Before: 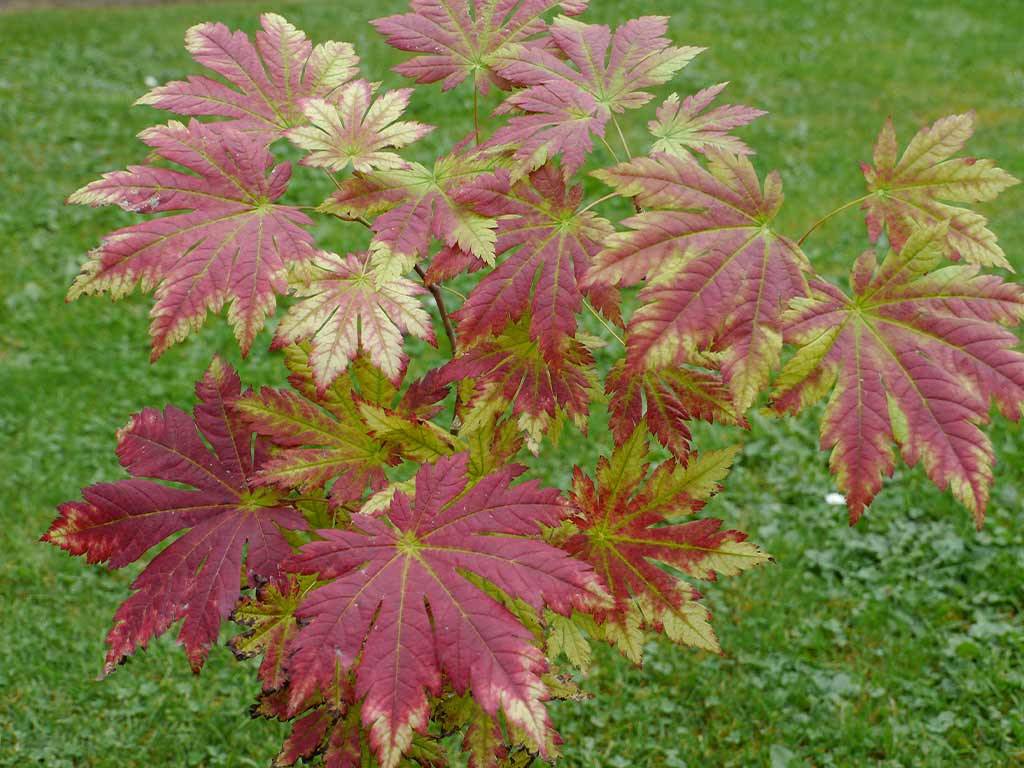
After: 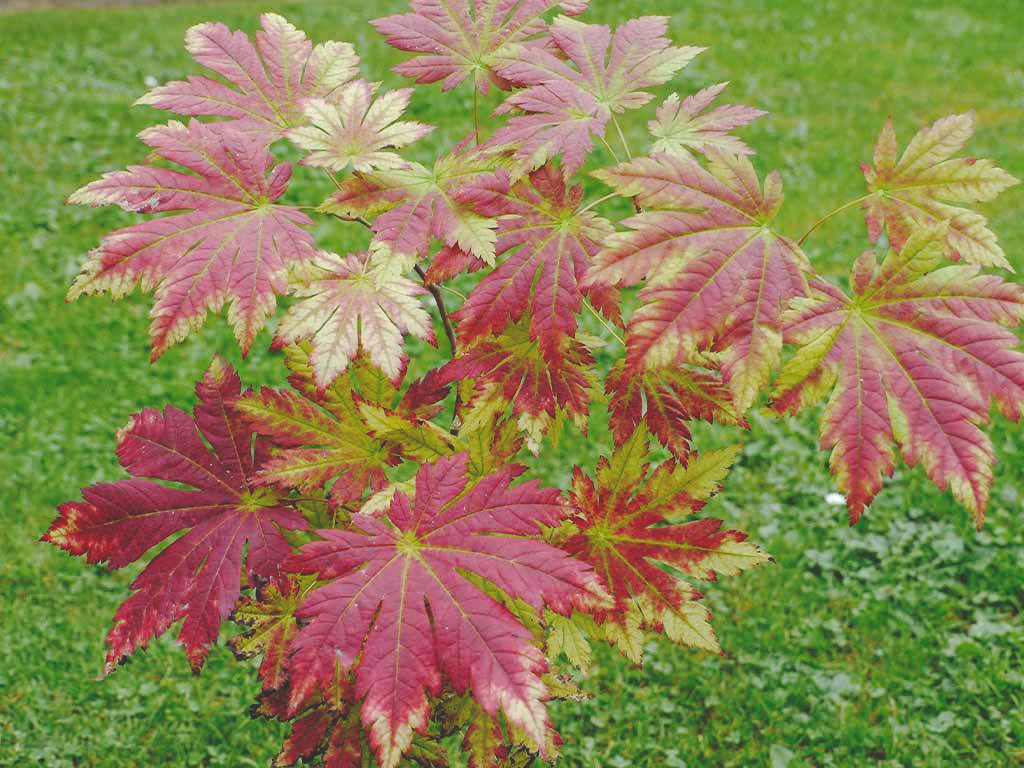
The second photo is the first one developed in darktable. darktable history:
base curve: curves: ch0 [(0, 0.024) (0.055, 0.065) (0.121, 0.166) (0.236, 0.319) (0.693, 0.726) (1, 1)], preserve colors none
